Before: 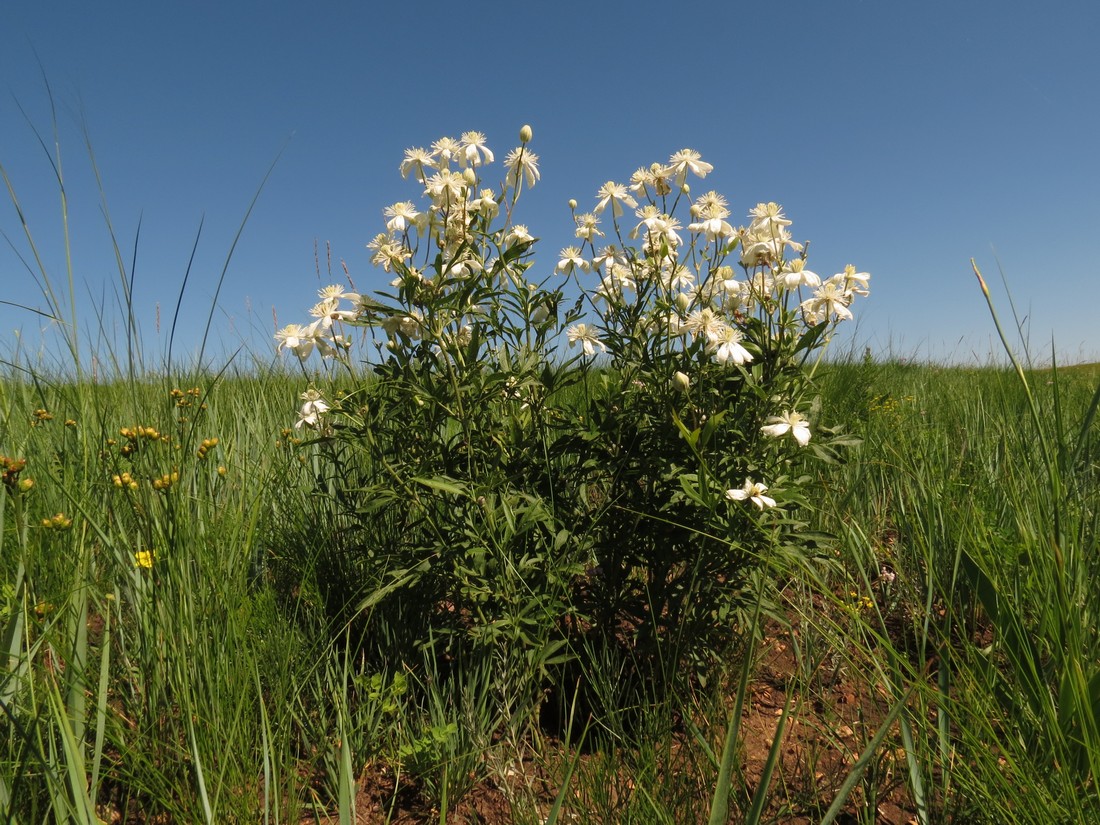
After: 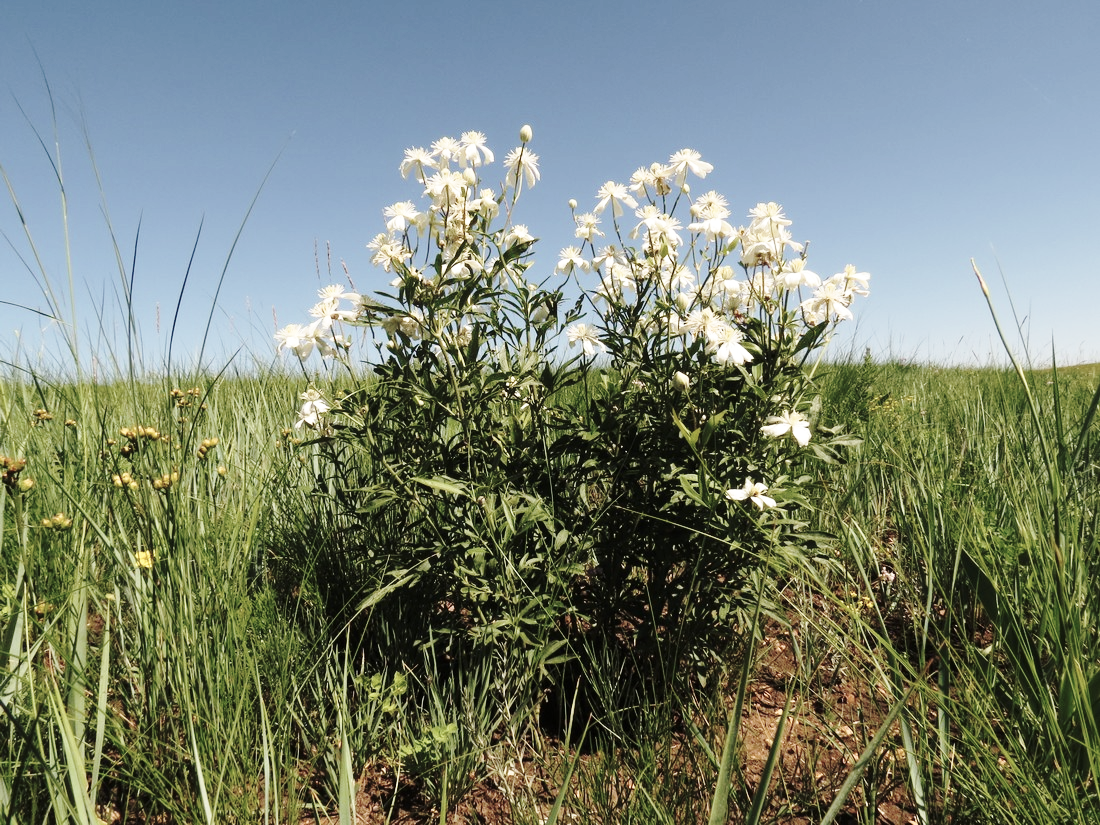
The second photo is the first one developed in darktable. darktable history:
contrast brightness saturation: contrast 0.098, saturation -0.371
base curve: curves: ch0 [(0, 0) (0.032, 0.037) (0.105, 0.228) (0.435, 0.76) (0.856, 0.983) (1, 1)], exposure shift 0.58, preserve colors none
